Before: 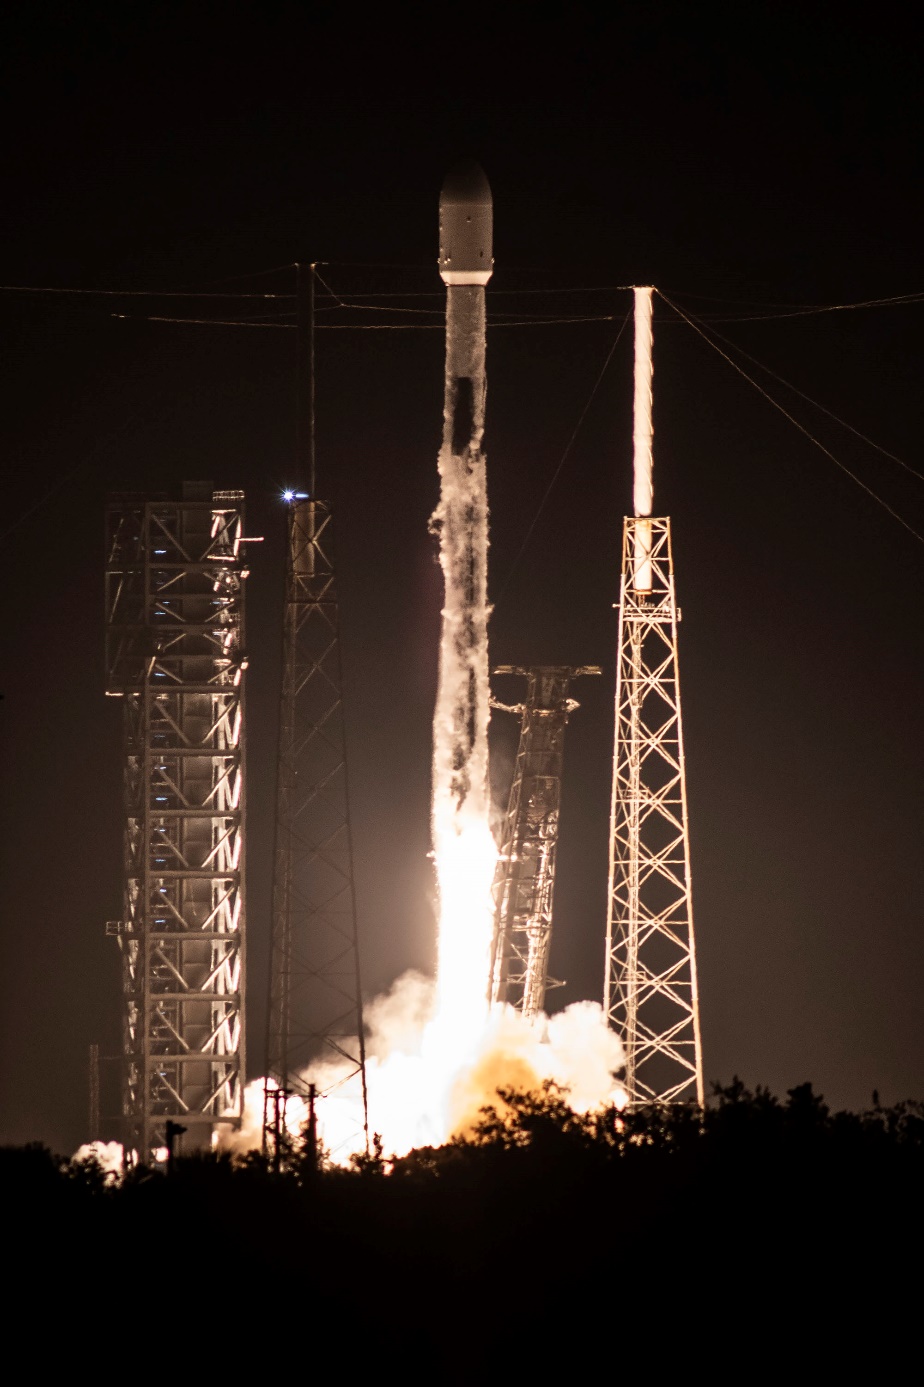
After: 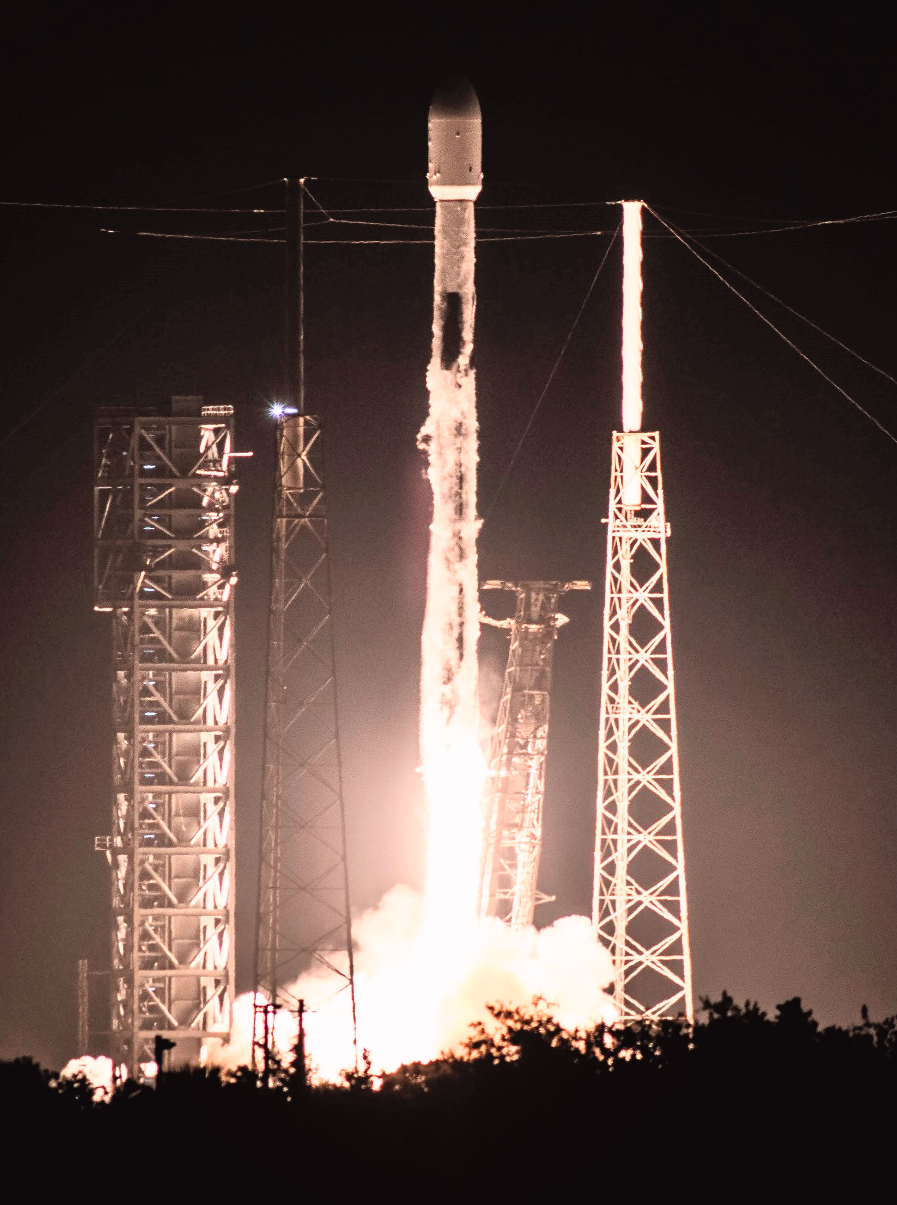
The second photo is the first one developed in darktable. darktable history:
filmic rgb: black relative exposure -7.65 EV, white relative exposure 4.56 EV, hardness 3.61, contrast 1.059
tone equalizer: on, module defaults
tone curve: curves: ch0 [(0.003, 0.029) (0.188, 0.252) (0.46, 0.56) (0.608, 0.748) (0.871, 0.955) (1, 1)]; ch1 [(0, 0) (0.35, 0.356) (0.45, 0.453) (0.508, 0.515) (0.618, 0.634) (1, 1)]; ch2 [(0, 0) (0.456, 0.469) (0.5, 0.5) (0.634, 0.625) (1, 1)], color space Lab, independent channels, preserve colors none
crop: left 1.222%, top 6.158%, right 1.7%, bottom 6.961%
exposure: black level correction 0, exposure 1.403 EV, compensate highlight preservation false
